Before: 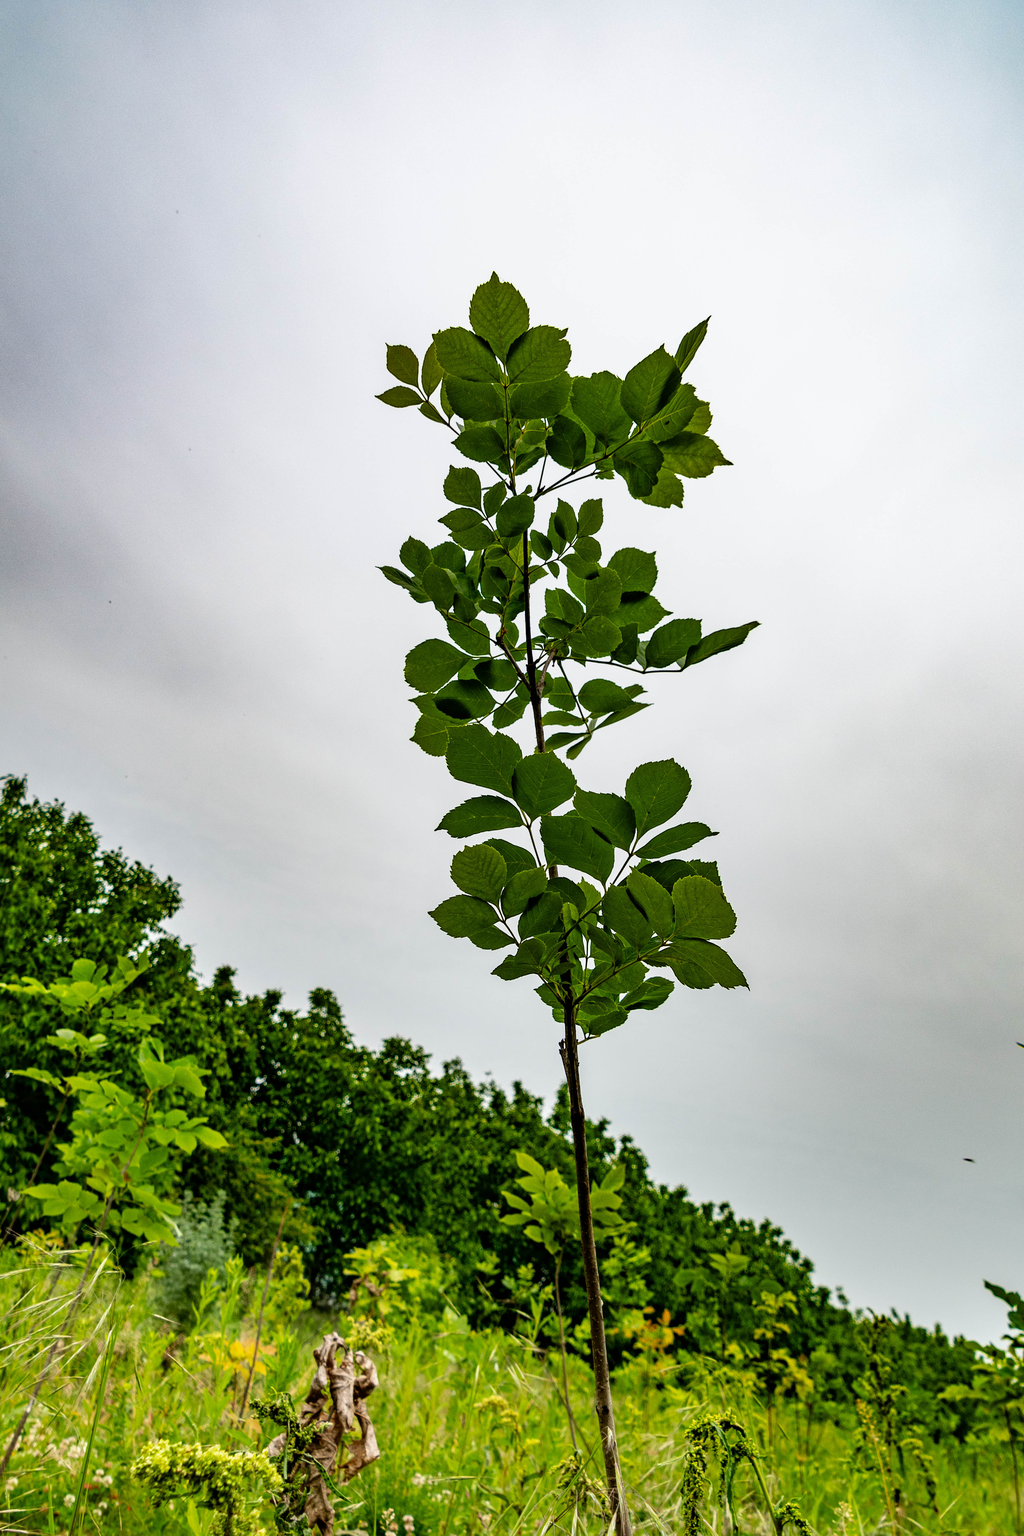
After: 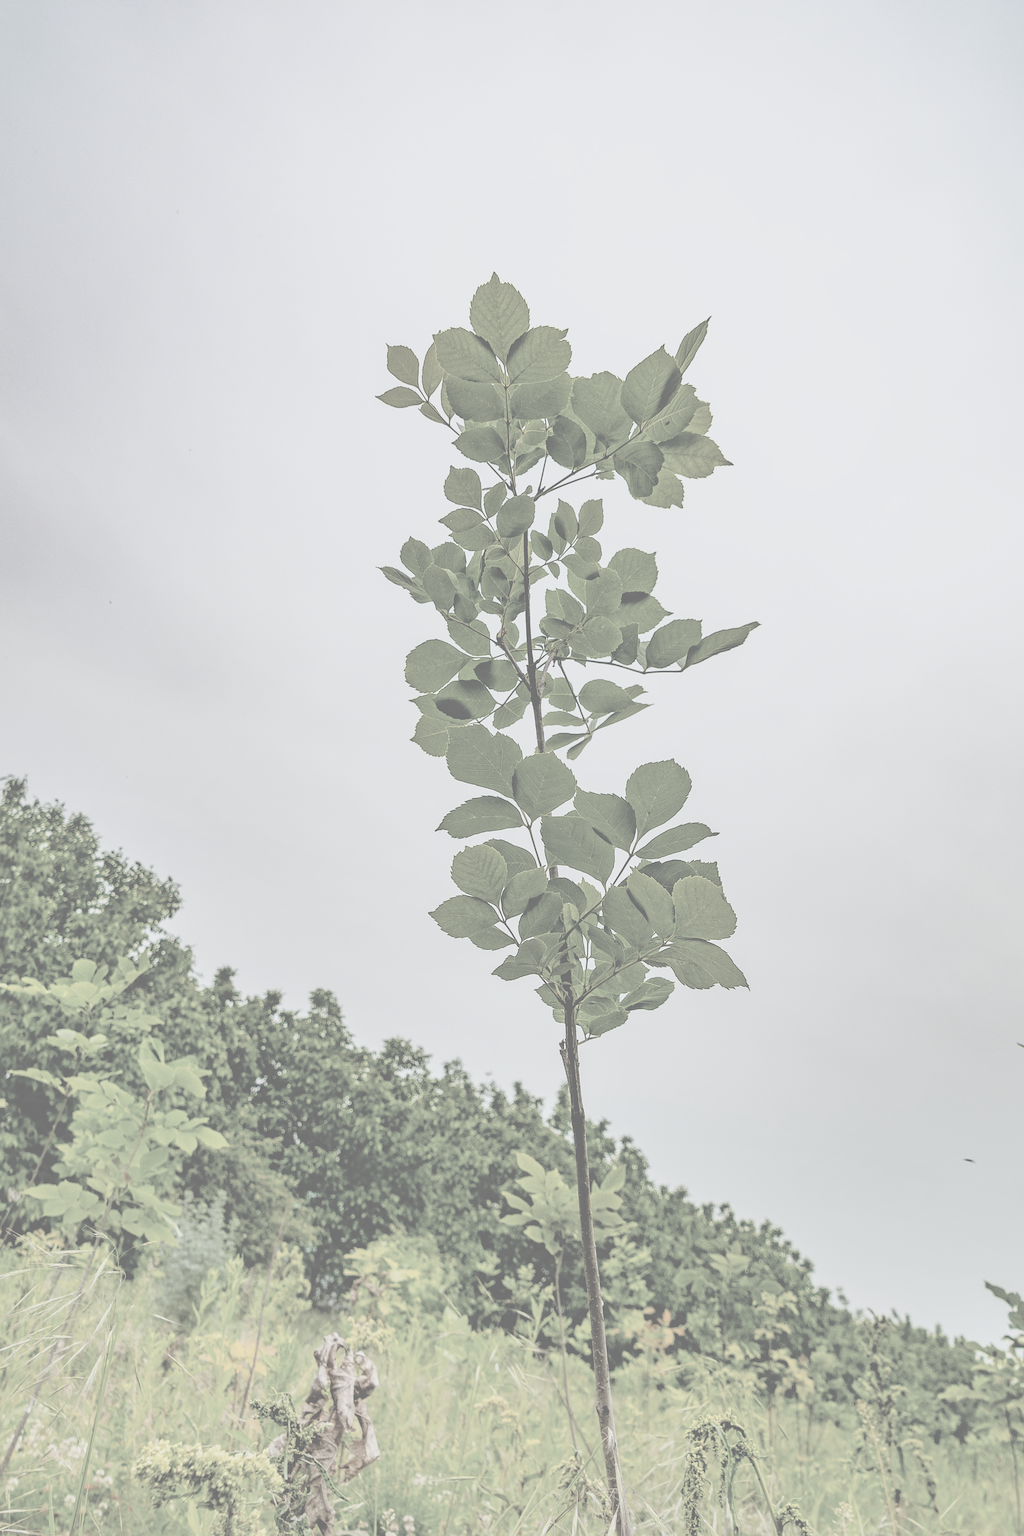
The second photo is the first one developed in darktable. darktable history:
white balance: red 0.983, blue 1.036
sharpen: on, module defaults
contrast brightness saturation: contrast -0.32, brightness 0.75, saturation -0.78
